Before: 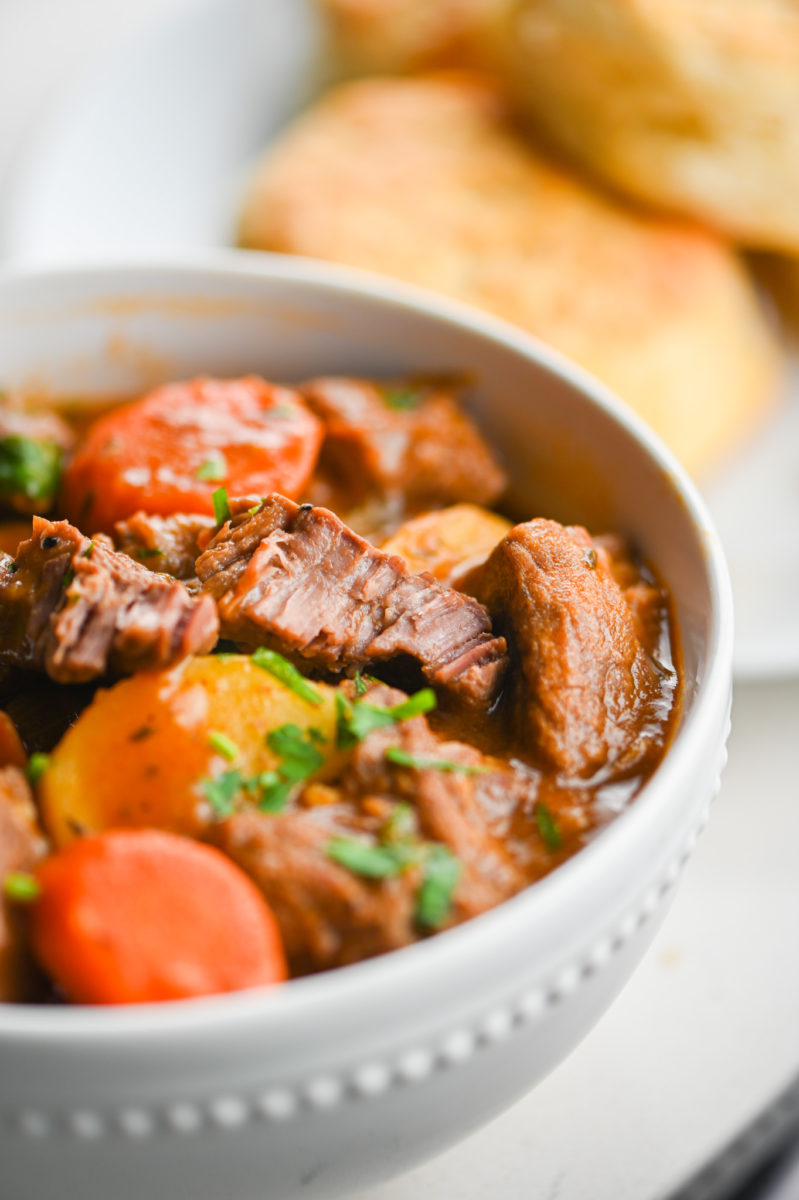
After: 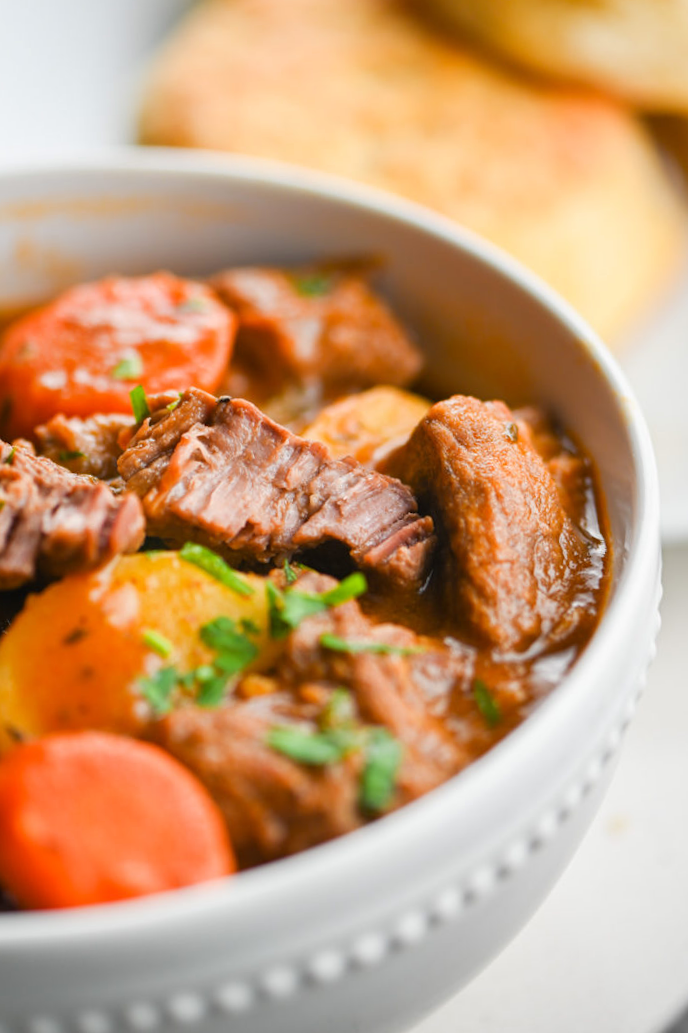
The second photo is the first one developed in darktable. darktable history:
crop and rotate: angle 3.72°, left 5.677%, top 5.672%
